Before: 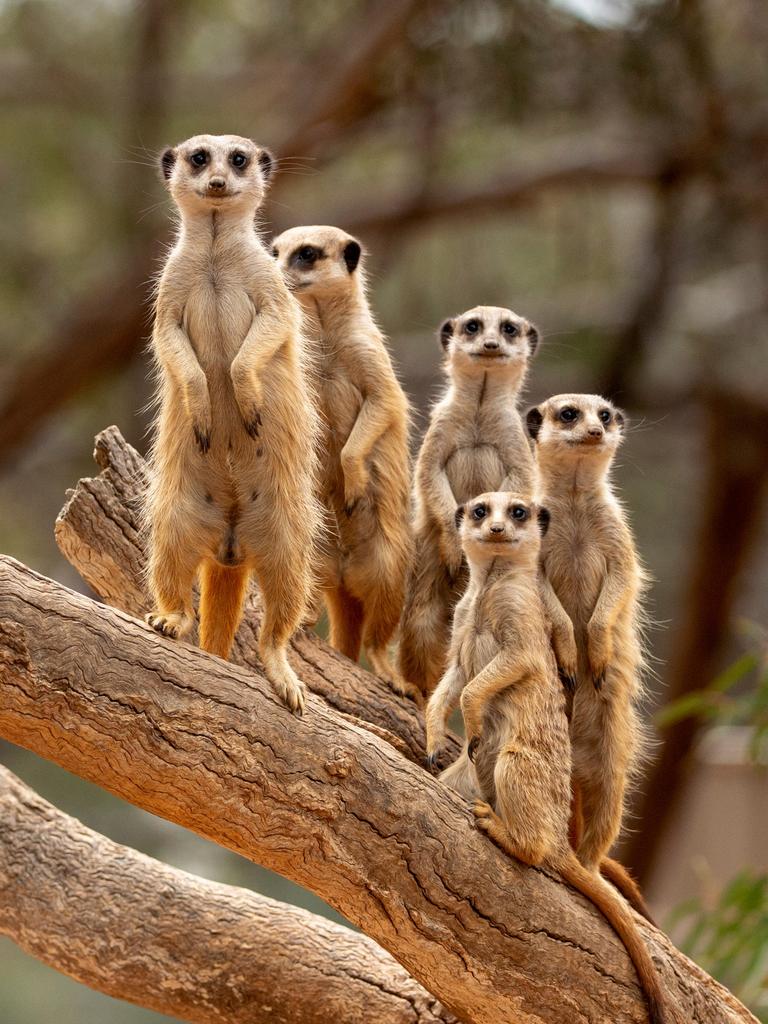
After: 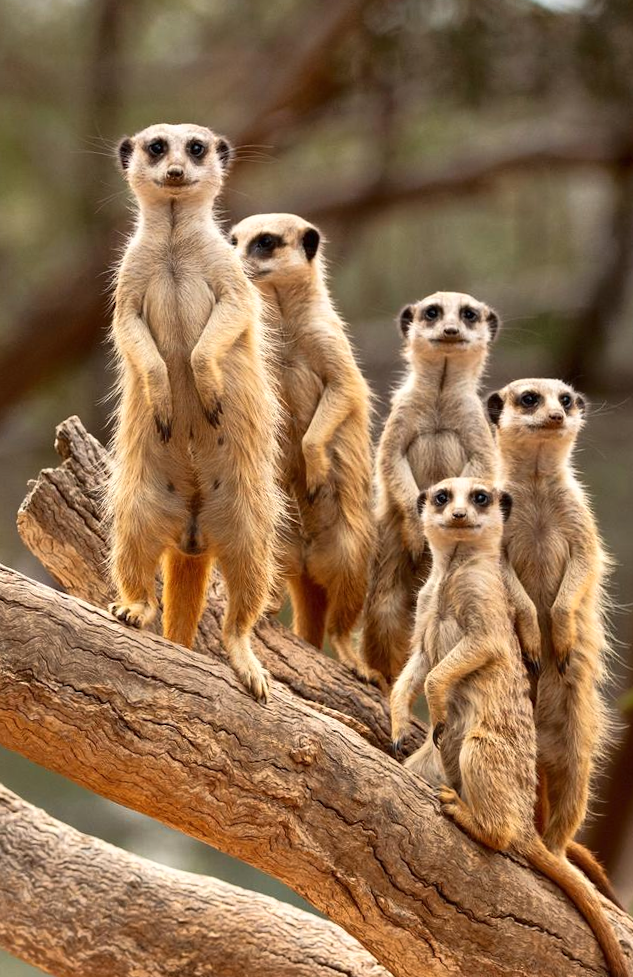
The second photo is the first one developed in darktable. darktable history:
tone curve: curves: ch0 [(0, 0) (0.003, 0.009) (0.011, 0.019) (0.025, 0.034) (0.044, 0.057) (0.069, 0.082) (0.1, 0.104) (0.136, 0.131) (0.177, 0.165) (0.224, 0.212) (0.277, 0.279) (0.335, 0.342) (0.399, 0.401) (0.468, 0.477) (0.543, 0.572) (0.623, 0.675) (0.709, 0.772) (0.801, 0.85) (0.898, 0.942) (1, 1)]
crop and rotate: angle 0.703°, left 4.318%, top 0.506%, right 11.87%, bottom 2.526%
